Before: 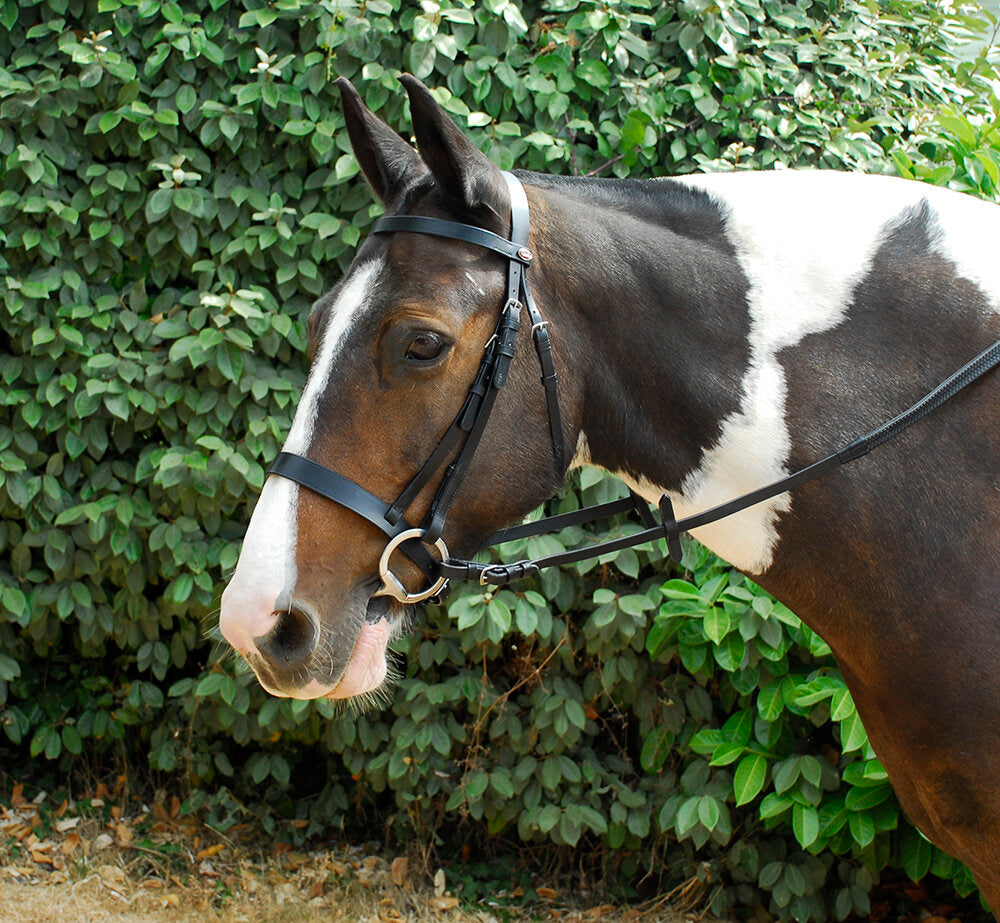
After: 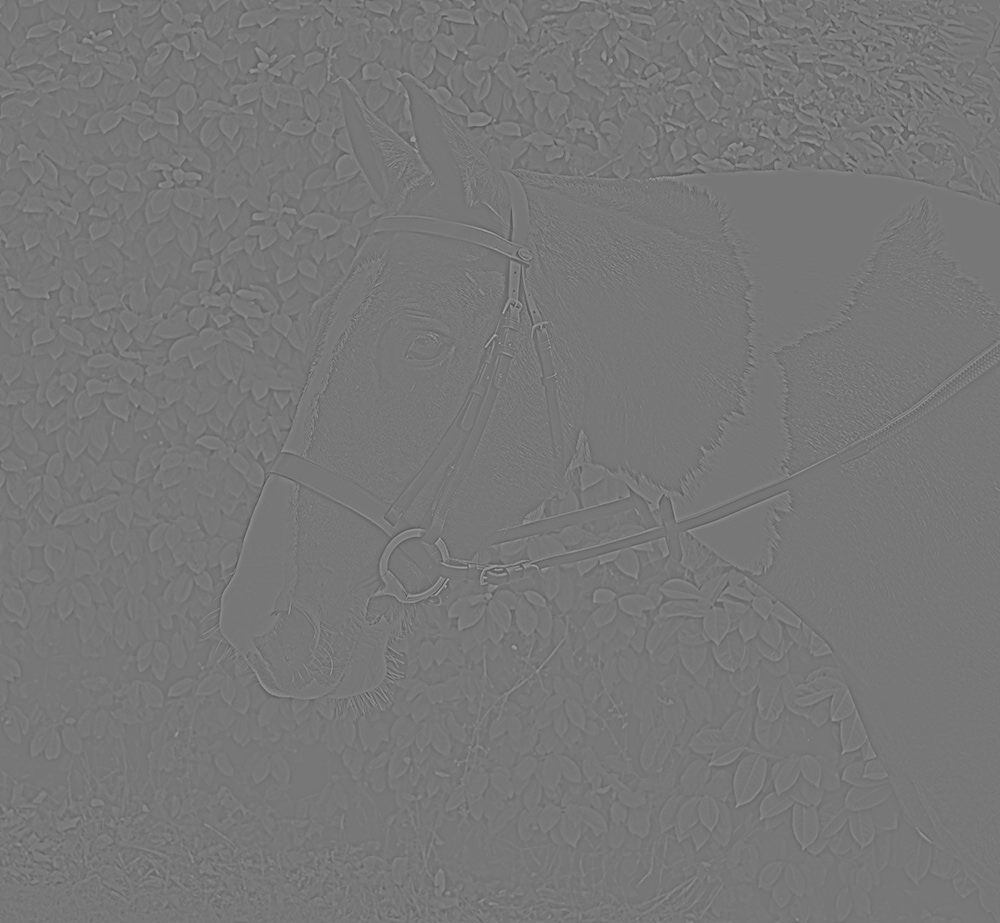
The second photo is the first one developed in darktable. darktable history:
color zones: curves: ch0 [(0.224, 0.526) (0.75, 0.5)]; ch1 [(0.055, 0.526) (0.224, 0.761) (0.377, 0.526) (0.75, 0.5)]
highpass: sharpness 6%, contrast boost 7.63%
